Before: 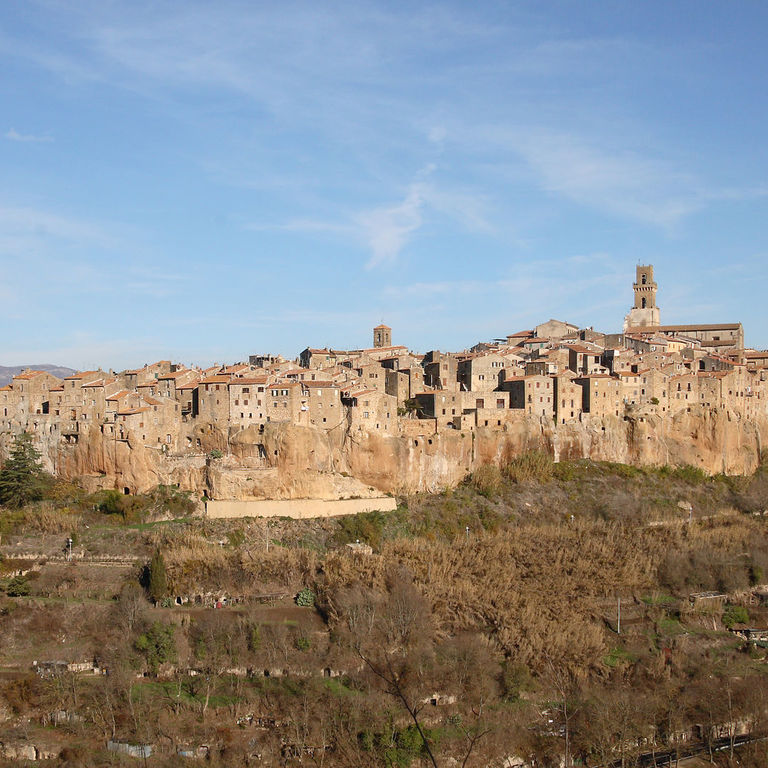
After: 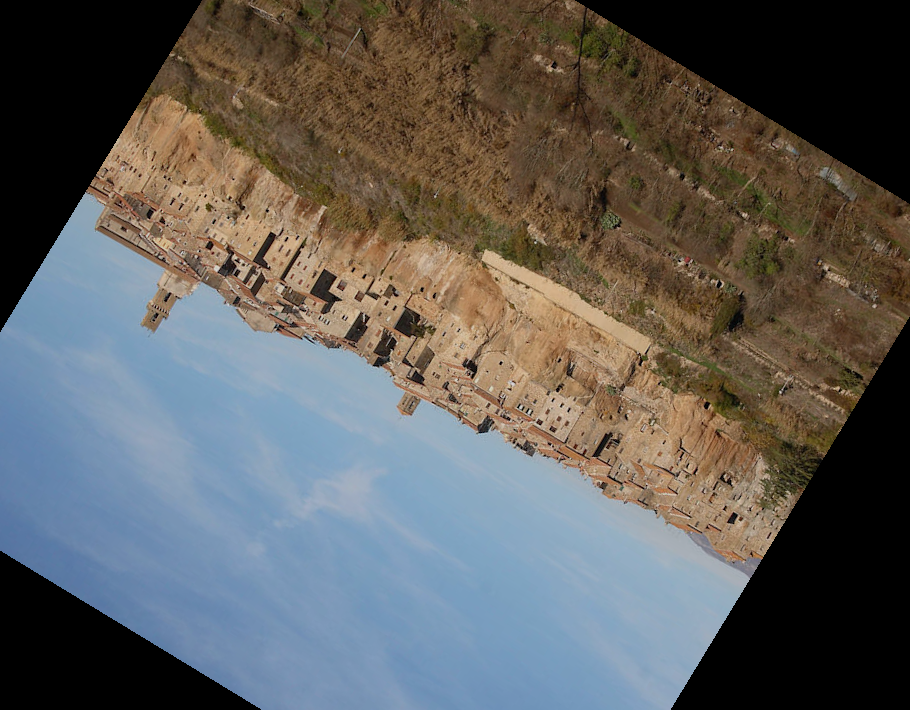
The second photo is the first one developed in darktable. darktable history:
crop and rotate: angle 148.68°, left 9.111%, top 15.603%, right 4.588%, bottom 17.041%
exposure: exposure -0.582 EV, compensate highlight preservation false
